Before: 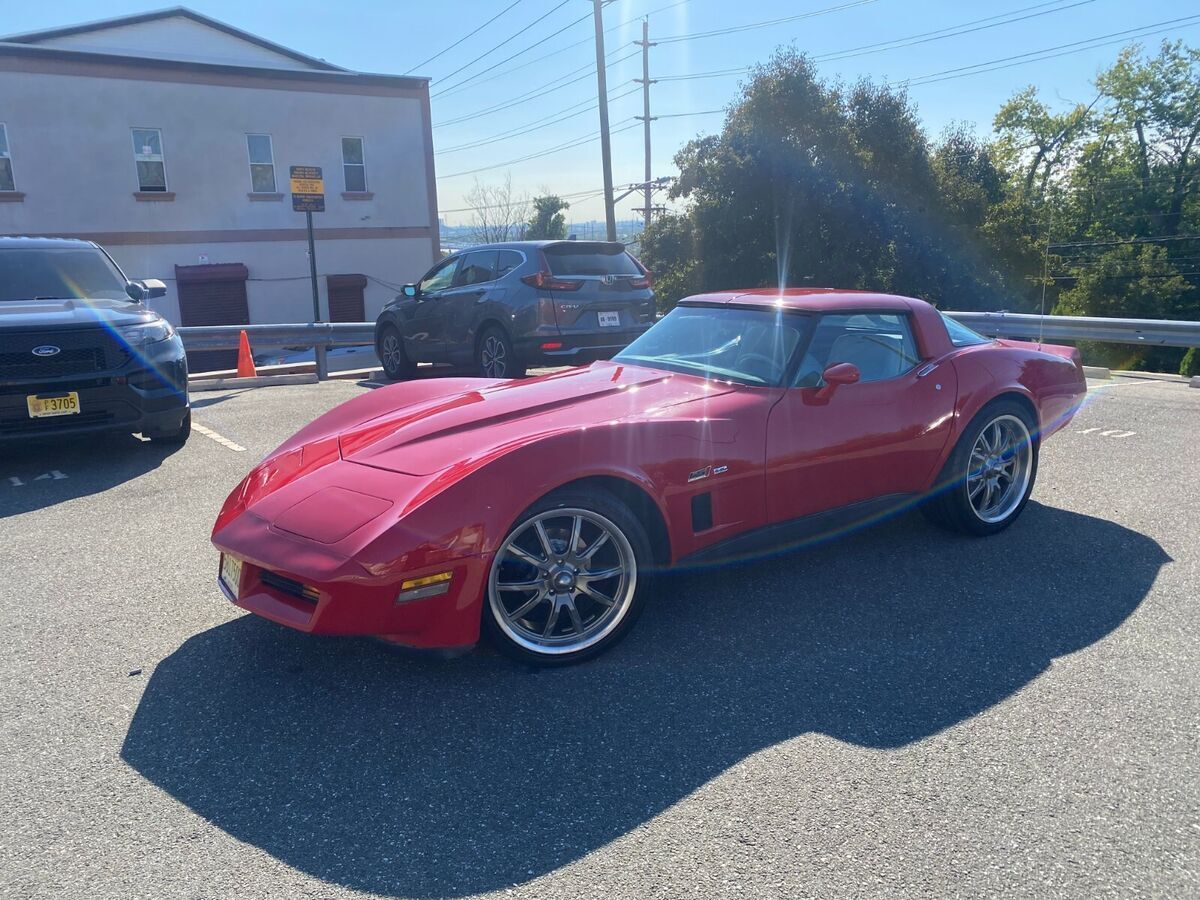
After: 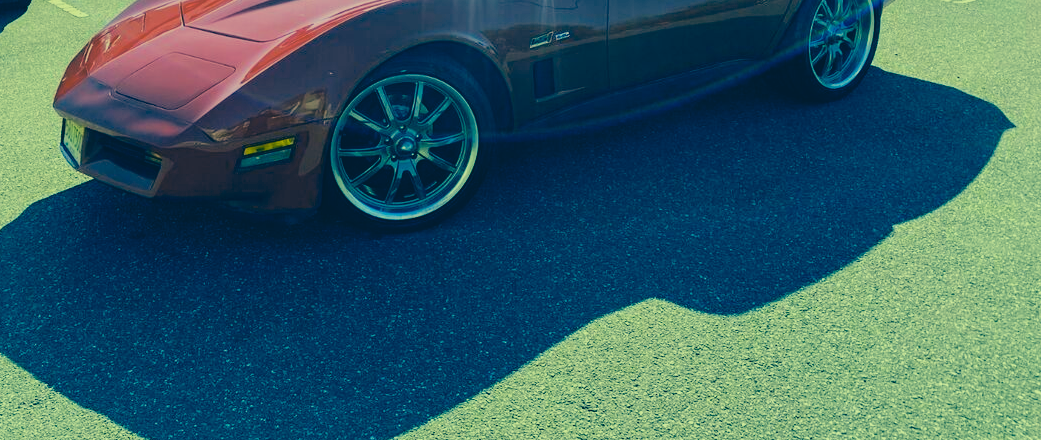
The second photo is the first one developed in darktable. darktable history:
filmic rgb: black relative exposure -5.14 EV, white relative exposure 3.98 EV, hardness 2.88, contrast 1.188, highlights saturation mix -28.74%
crop and rotate: left 13.244%, top 48.226%, bottom 2.868%
color correction: highlights a* -16.27, highlights b* 39.96, shadows a* -39.99, shadows b* -26.84
color balance rgb: linear chroma grading › global chroma 14.698%, perceptual saturation grading › global saturation 13.263%, global vibrance 11.175%
